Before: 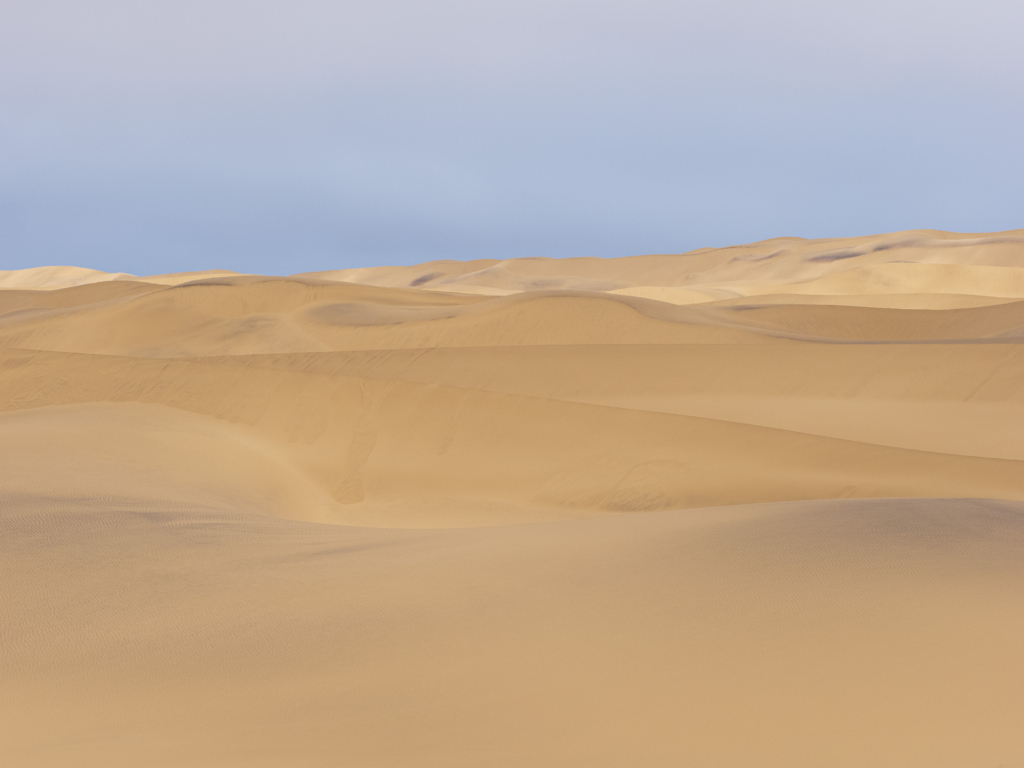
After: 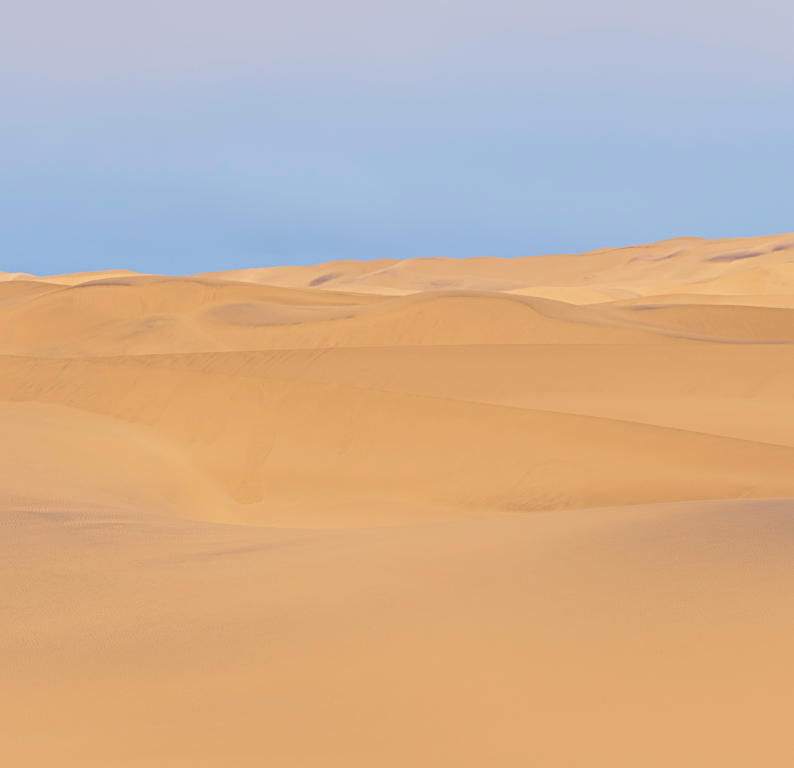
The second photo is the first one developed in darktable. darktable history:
sharpen: radius 3.964
crop: left 9.881%, right 12.564%
velvia: on, module defaults
tone curve: curves: ch0 [(0, 0) (0.003, 0.453) (0.011, 0.457) (0.025, 0.457) (0.044, 0.463) (0.069, 0.464) (0.1, 0.471) (0.136, 0.475) (0.177, 0.481) (0.224, 0.486) (0.277, 0.496) (0.335, 0.515) (0.399, 0.544) (0.468, 0.577) (0.543, 0.621) (0.623, 0.67) (0.709, 0.73) (0.801, 0.788) (0.898, 0.848) (1, 1)], color space Lab, independent channels, preserve colors none
